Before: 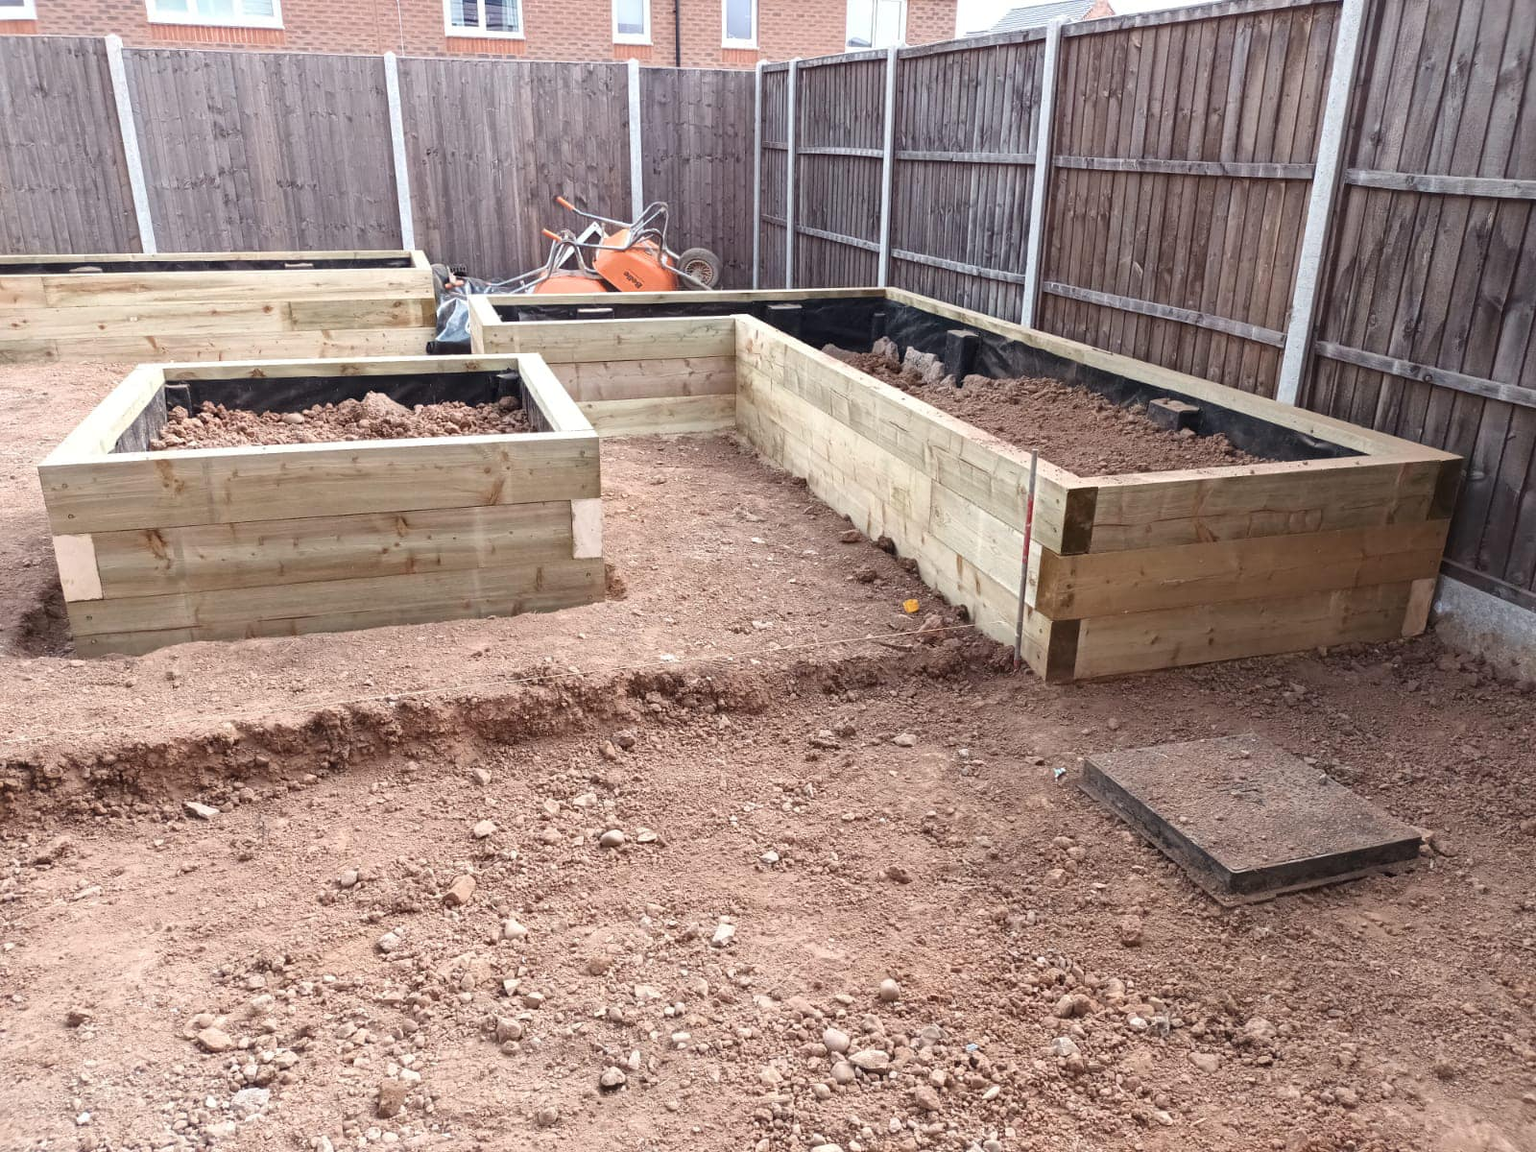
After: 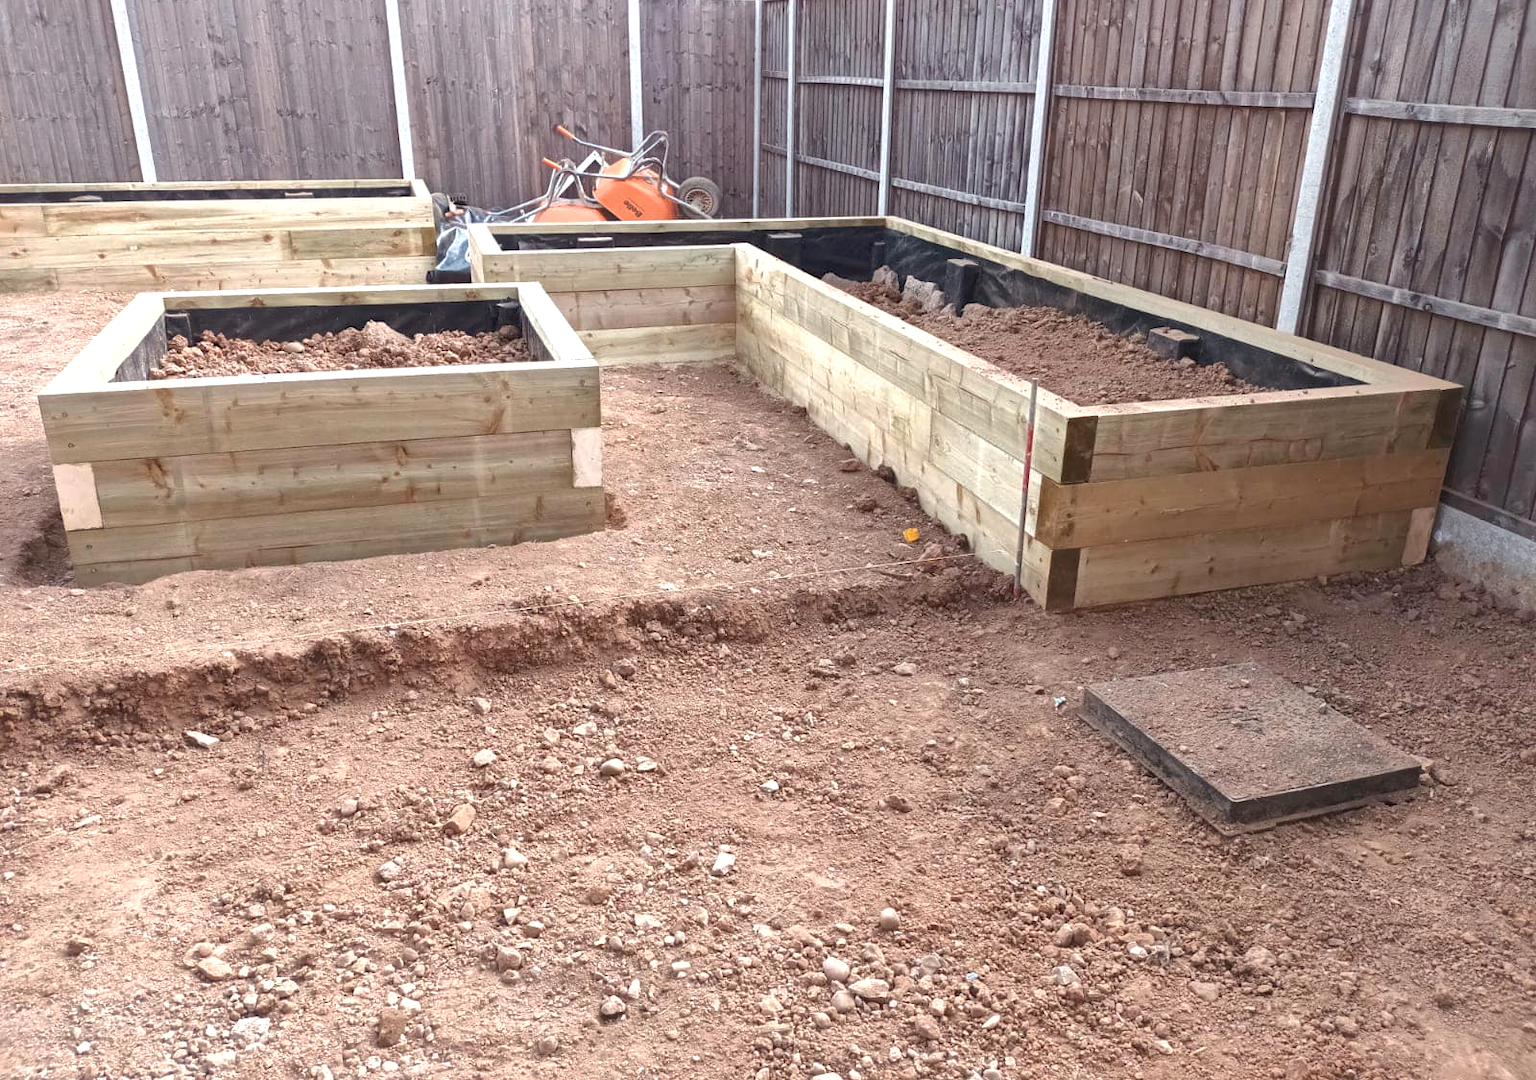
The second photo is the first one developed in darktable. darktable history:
crop and rotate: top 6.25%
exposure: black level correction 0, exposure 0.3 EV, compensate highlight preservation false
shadows and highlights: on, module defaults
